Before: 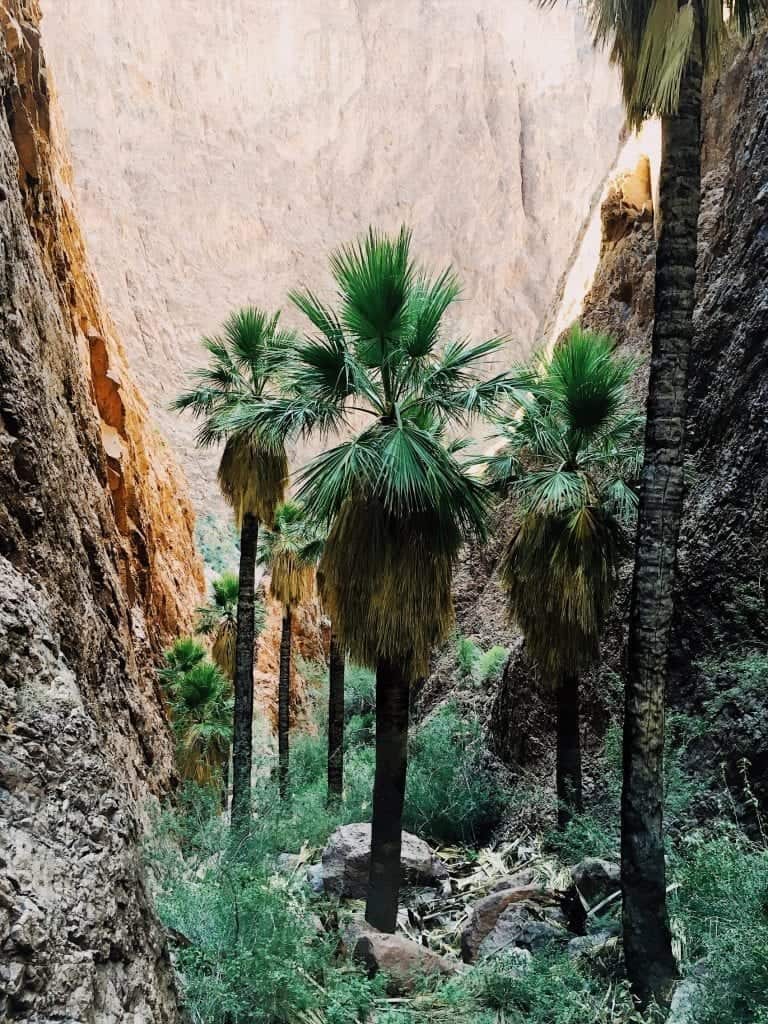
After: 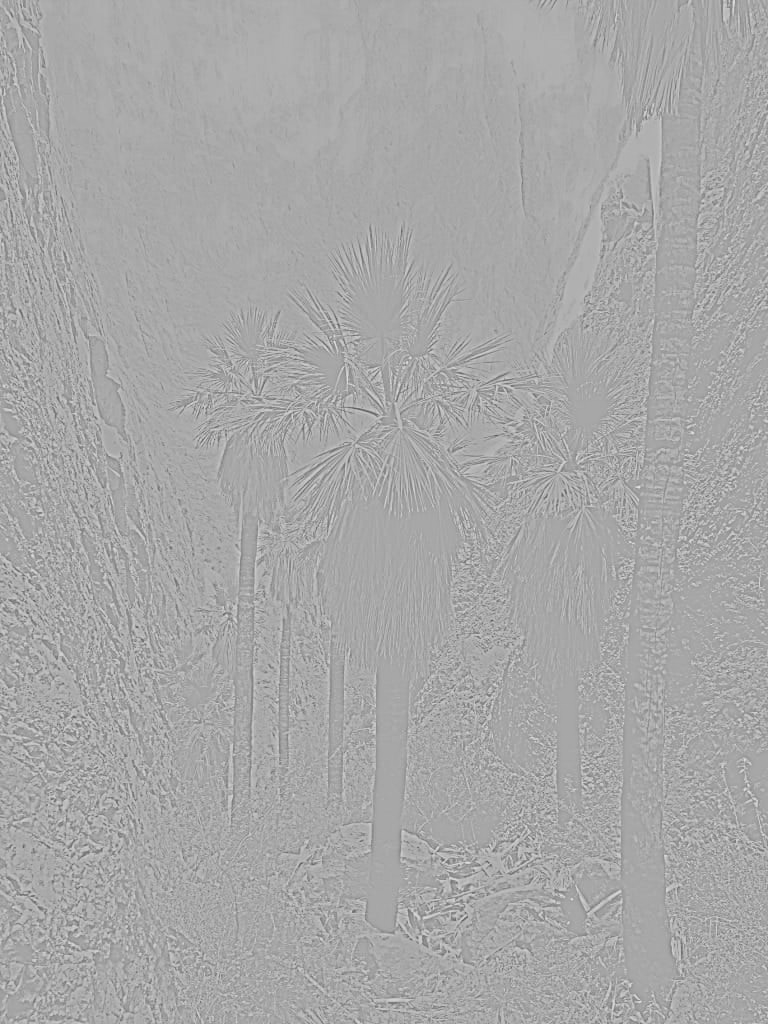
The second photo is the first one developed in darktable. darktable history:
base curve: curves: ch0 [(0, 0) (0.008, 0.007) (0.022, 0.029) (0.048, 0.089) (0.092, 0.197) (0.191, 0.399) (0.275, 0.534) (0.357, 0.65) (0.477, 0.78) (0.542, 0.833) (0.799, 0.973) (1, 1)], preserve colors none
exposure: exposure 0.648 EV, compensate highlight preservation false
highpass: sharpness 5.84%, contrast boost 8.44%
